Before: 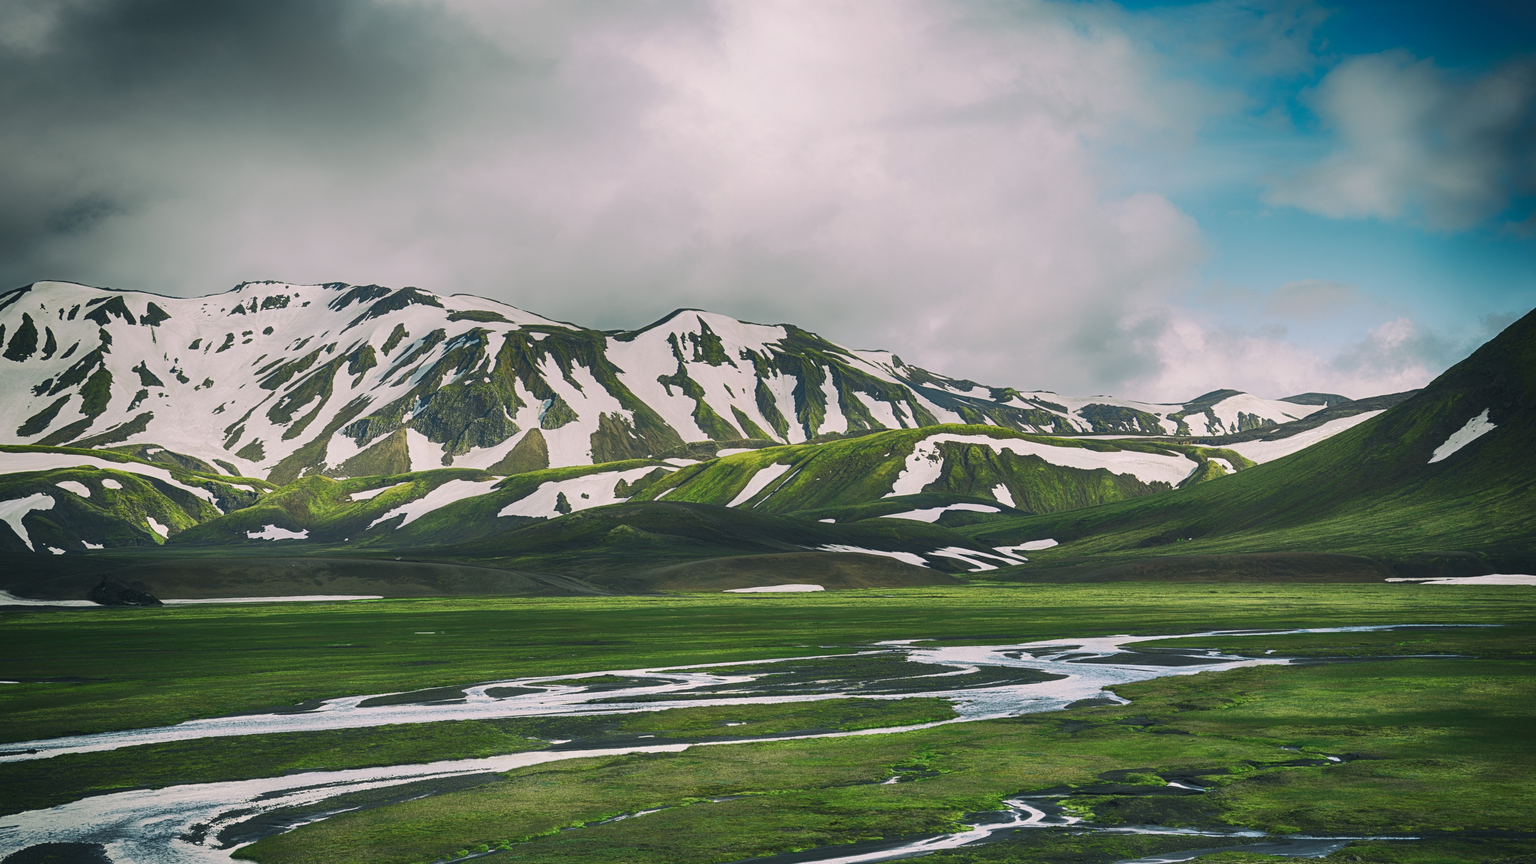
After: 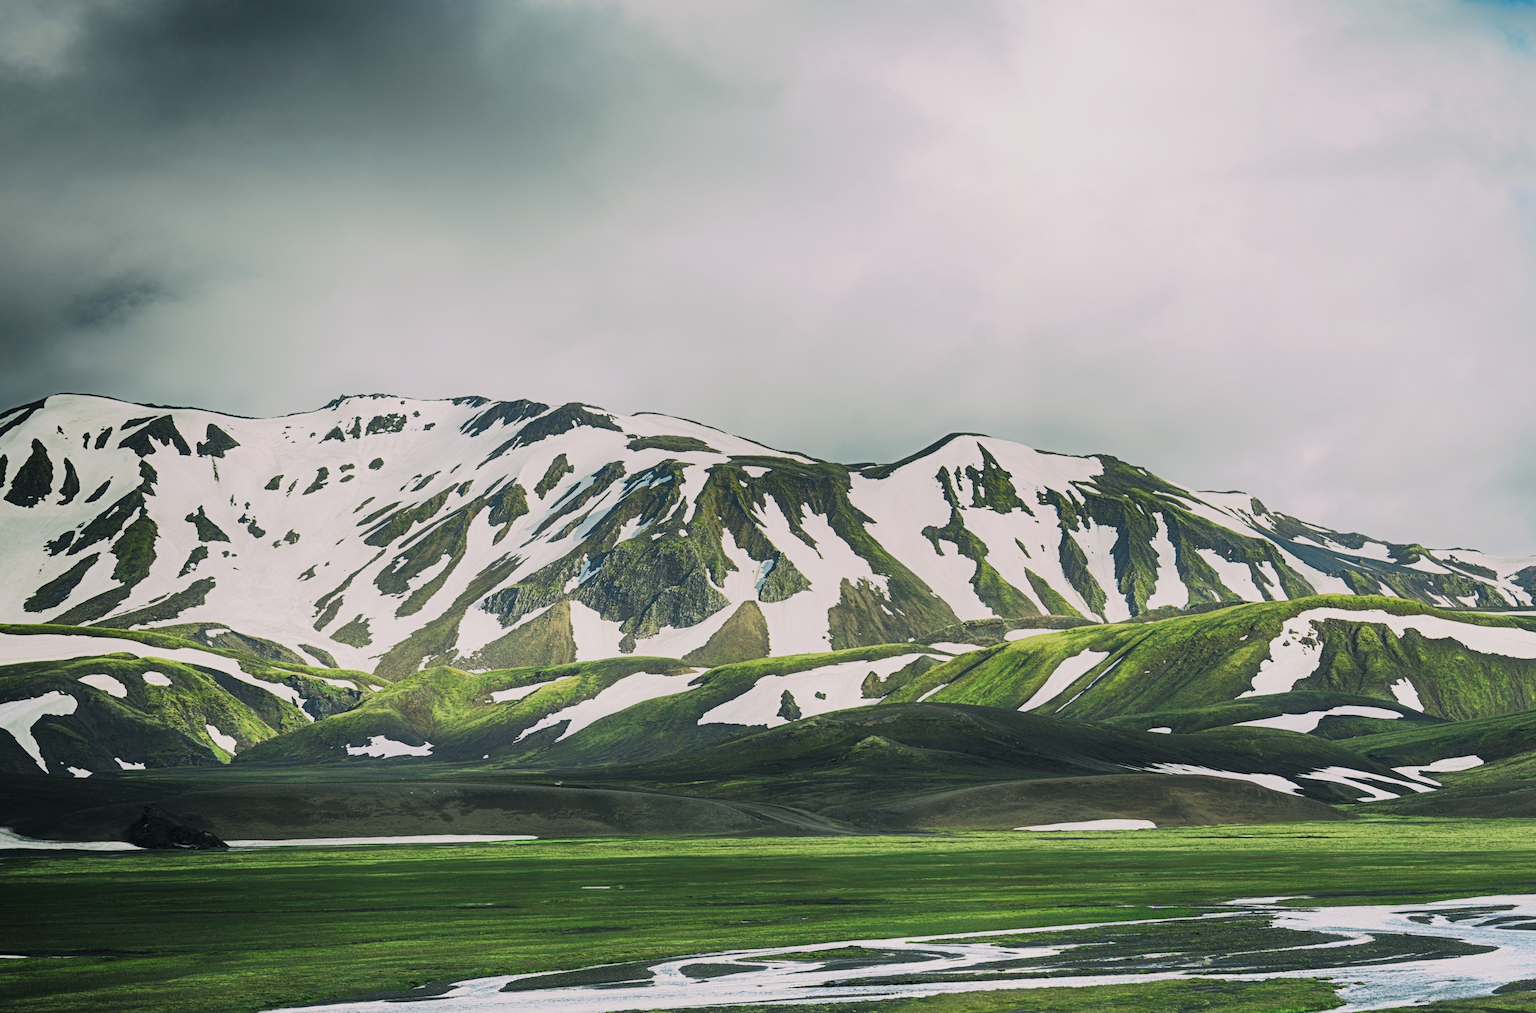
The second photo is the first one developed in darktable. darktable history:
filmic rgb: black relative exposure -7.65 EV, white relative exposure 4.56 EV, hardness 3.61, contrast 1.118, color science v4 (2020)
exposure: black level correction 0, exposure 0.498 EV, compensate highlight preservation false
crop: right 28.652%, bottom 16.278%
